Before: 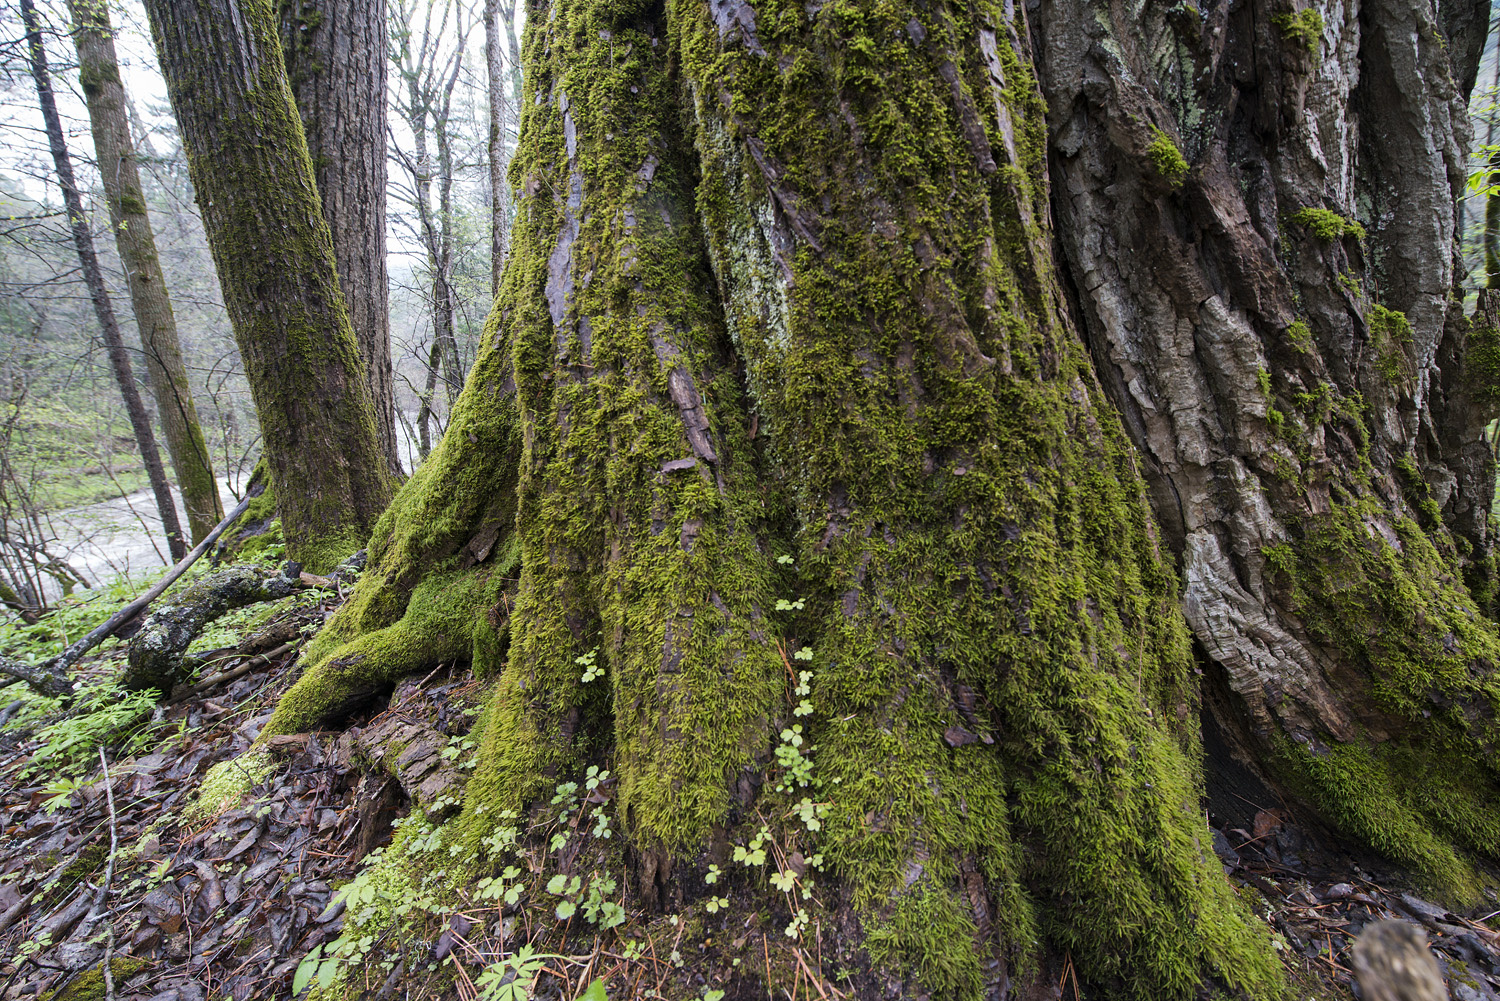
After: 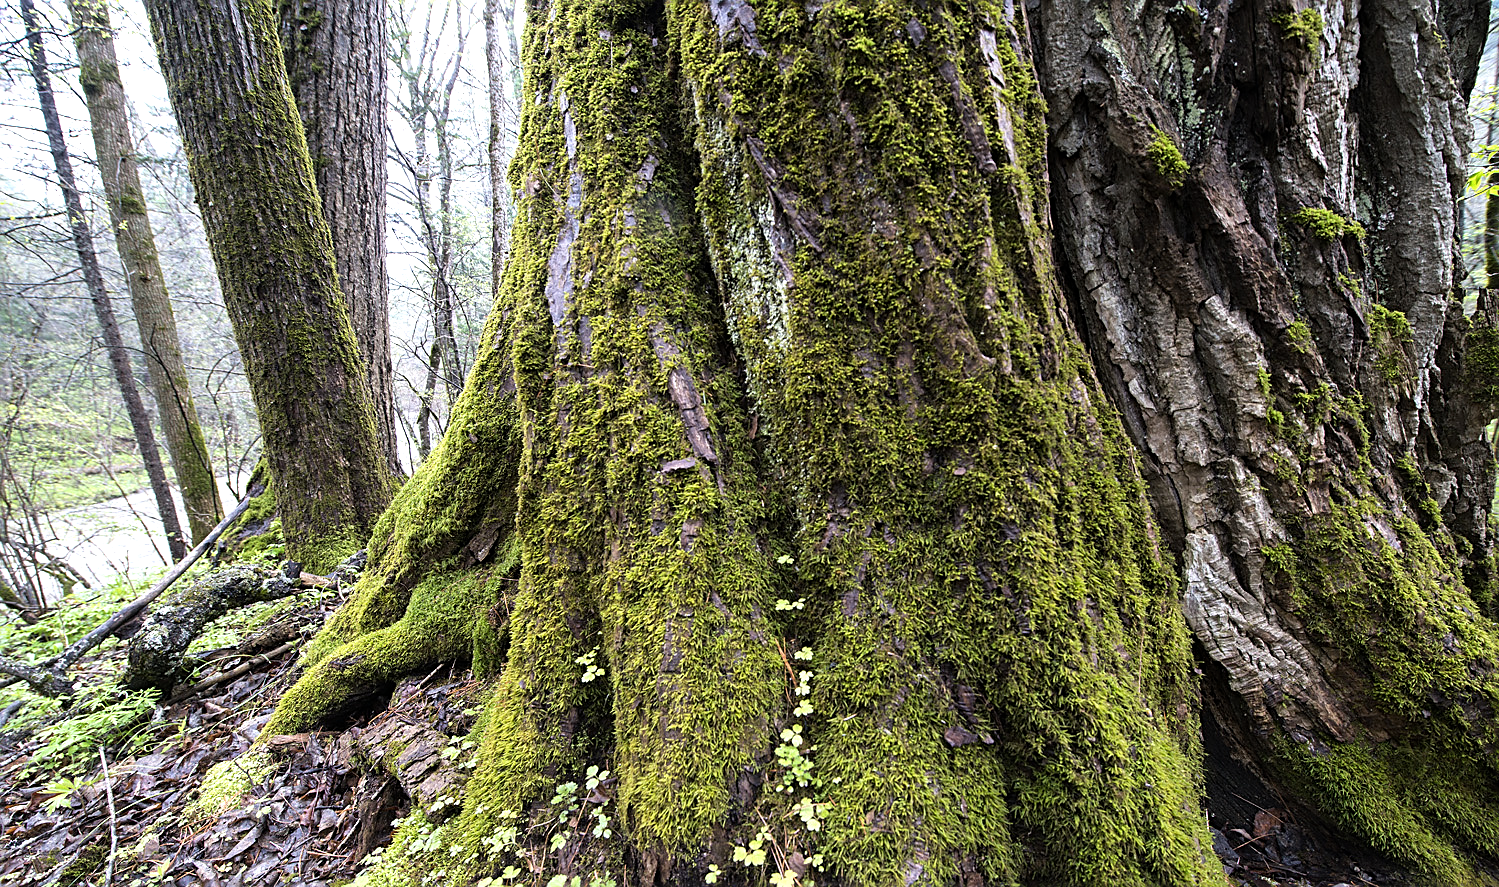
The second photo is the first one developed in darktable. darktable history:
sharpen: on, module defaults
tone equalizer: -8 EV -0.778 EV, -7 EV -0.704 EV, -6 EV -0.624 EV, -5 EV -0.375 EV, -3 EV 0.404 EV, -2 EV 0.6 EV, -1 EV 0.693 EV, +0 EV 0.755 EV
crop and rotate: top 0%, bottom 11.344%
